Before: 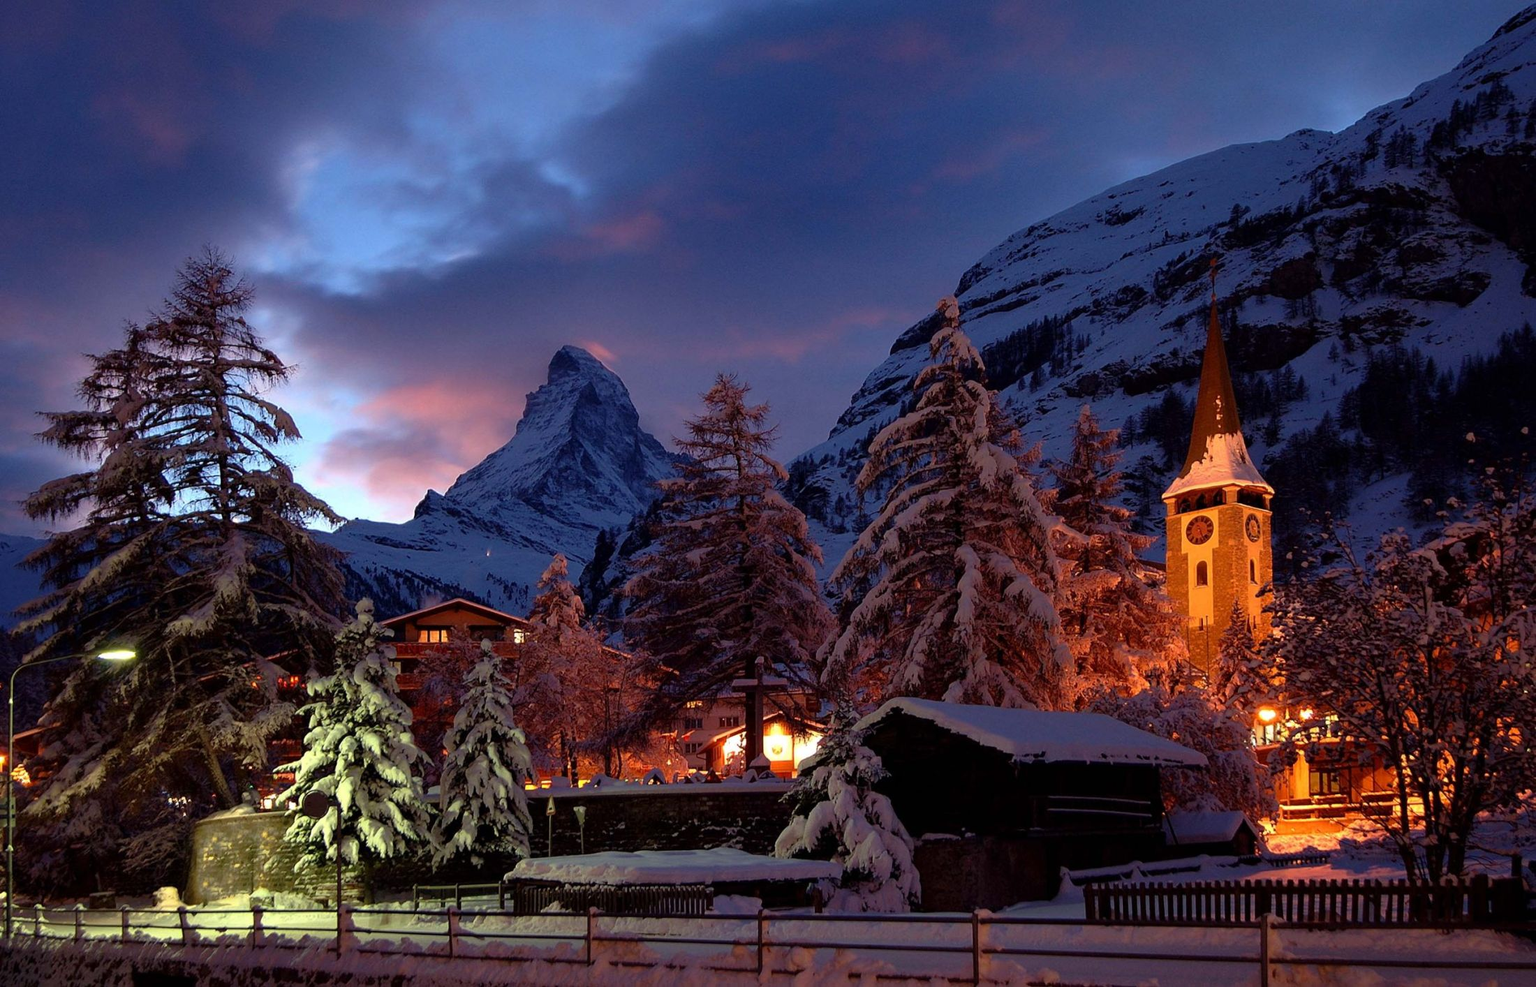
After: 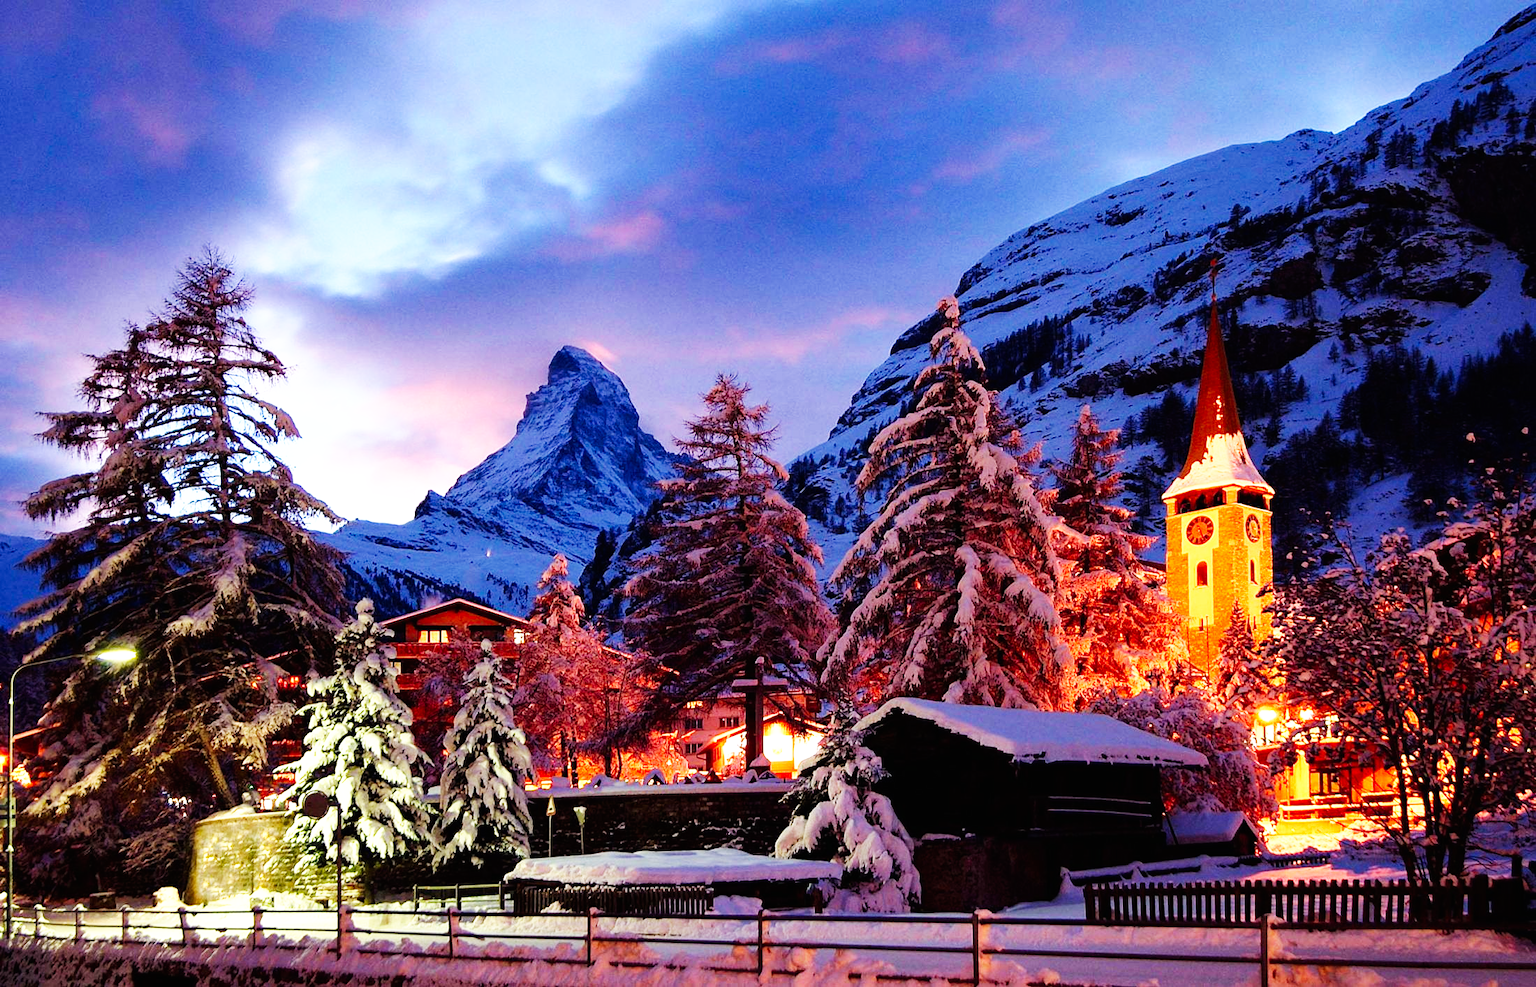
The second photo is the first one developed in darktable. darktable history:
exposure: black level correction 0, exposure 0.695 EV, compensate highlight preservation false
base curve: curves: ch0 [(0, 0) (0.007, 0.004) (0.027, 0.03) (0.046, 0.07) (0.207, 0.54) (0.442, 0.872) (0.673, 0.972) (1, 1)], preserve colors none
